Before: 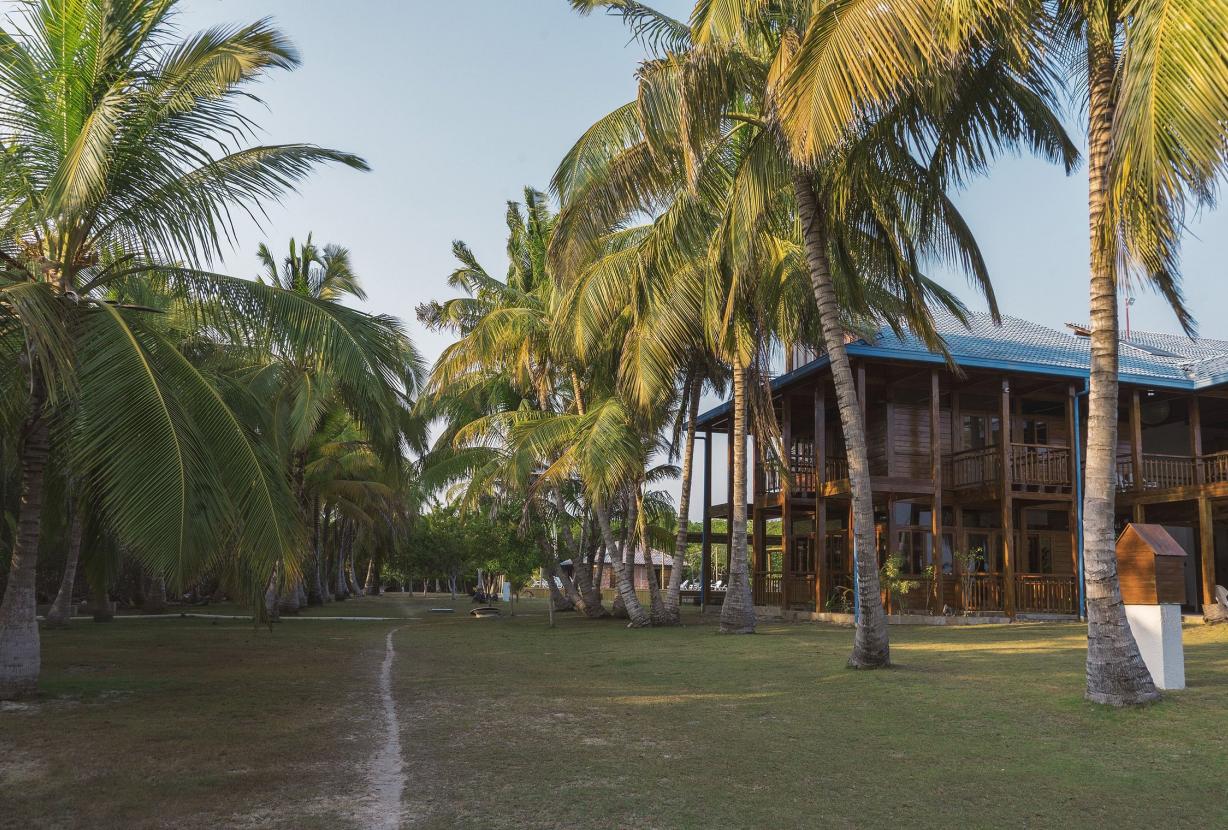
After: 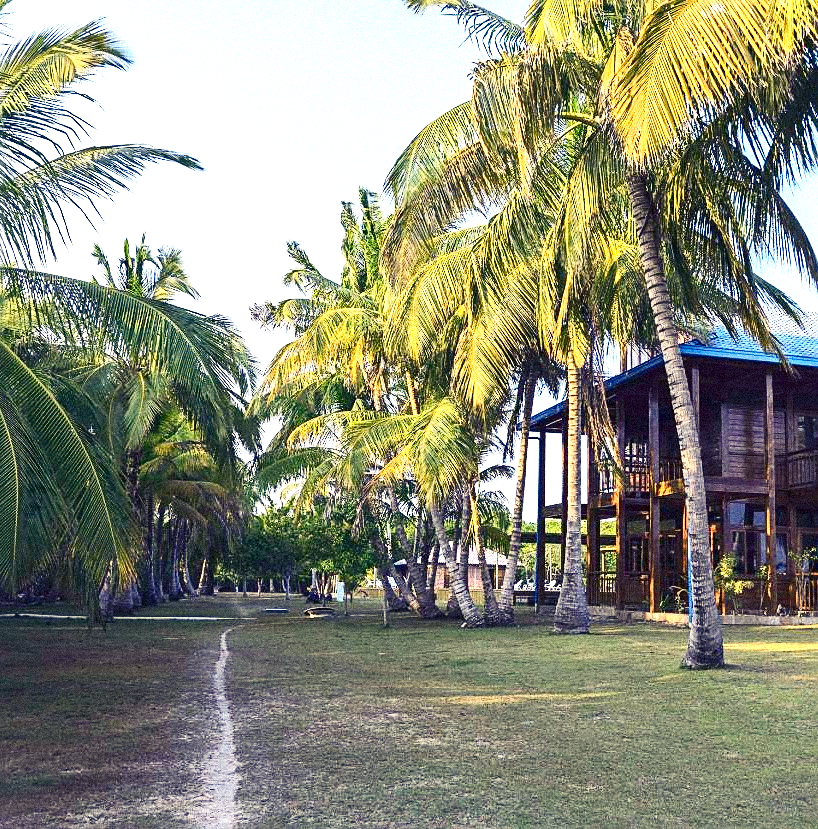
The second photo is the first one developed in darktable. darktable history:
crop and rotate: left 13.537%, right 19.796%
exposure: black level correction 0, exposure 1.2 EV, compensate exposure bias true, compensate highlight preservation false
color balance rgb: shadows lift › luminance -28.76%, shadows lift › chroma 15%, shadows lift › hue 270°, power › chroma 1%, power › hue 255°, highlights gain › luminance 7.14%, highlights gain › chroma 2%, highlights gain › hue 90°, global offset › luminance -0.29%, global offset › hue 260°, perceptual saturation grading › global saturation 20%, perceptual saturation grading › highlights -13.92%, perceptual saturation grading › shadows 50%
contrast brightness saturation: contrast 0.28
grain: strength 35%, mid-tones bias 0%
sharpen: on, module defaults
